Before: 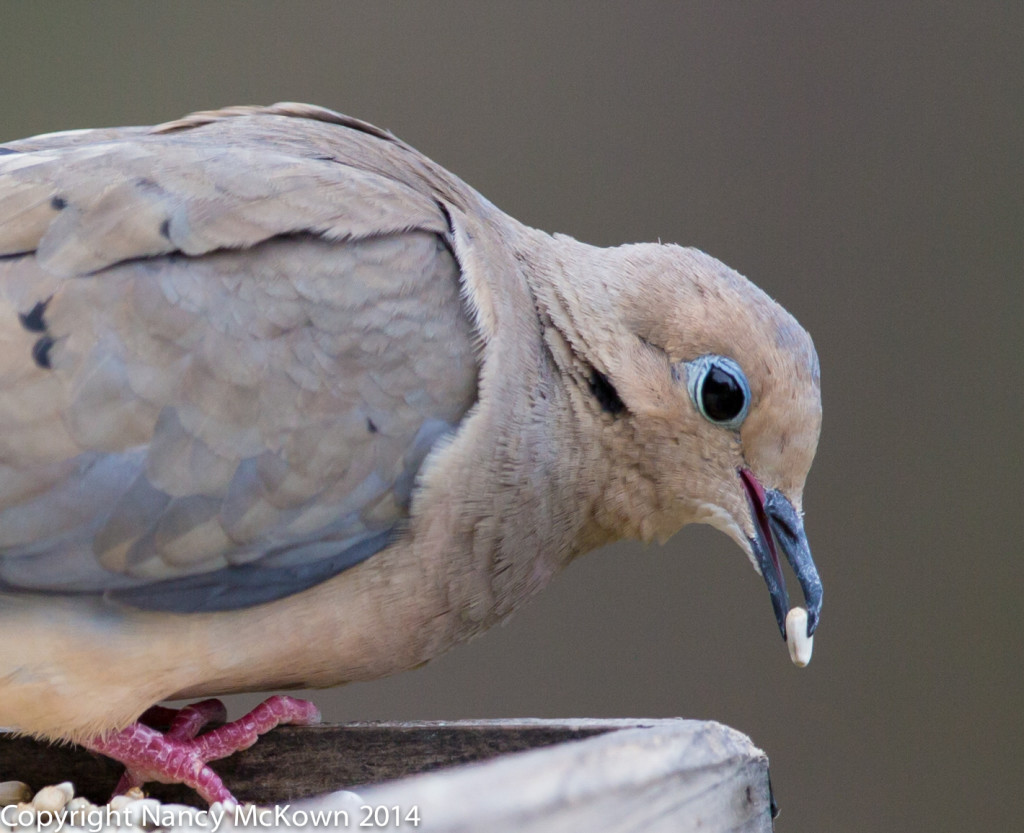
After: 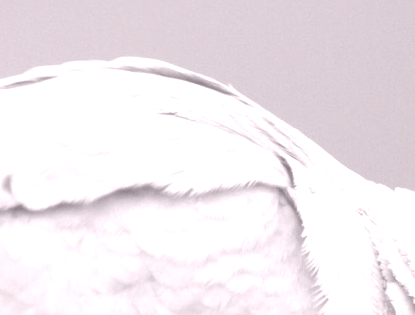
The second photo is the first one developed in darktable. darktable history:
crop: left 15.452%, top 5.459%, right 43.956%, bottom 56.62%
white balance: red 0.871, blue 1.249
colorize: hue 25.2°, saturation 83%, source mix 82%, lightness 79%, version 1
